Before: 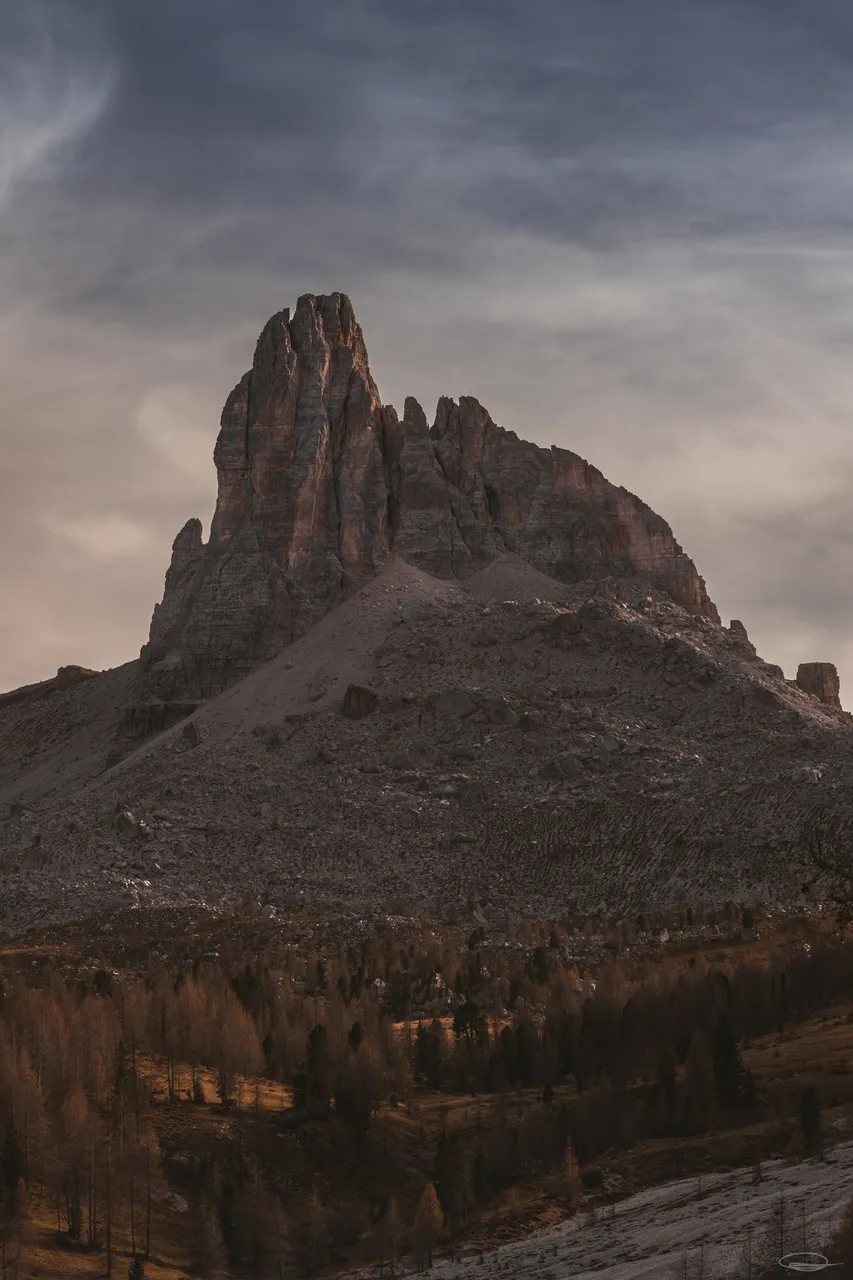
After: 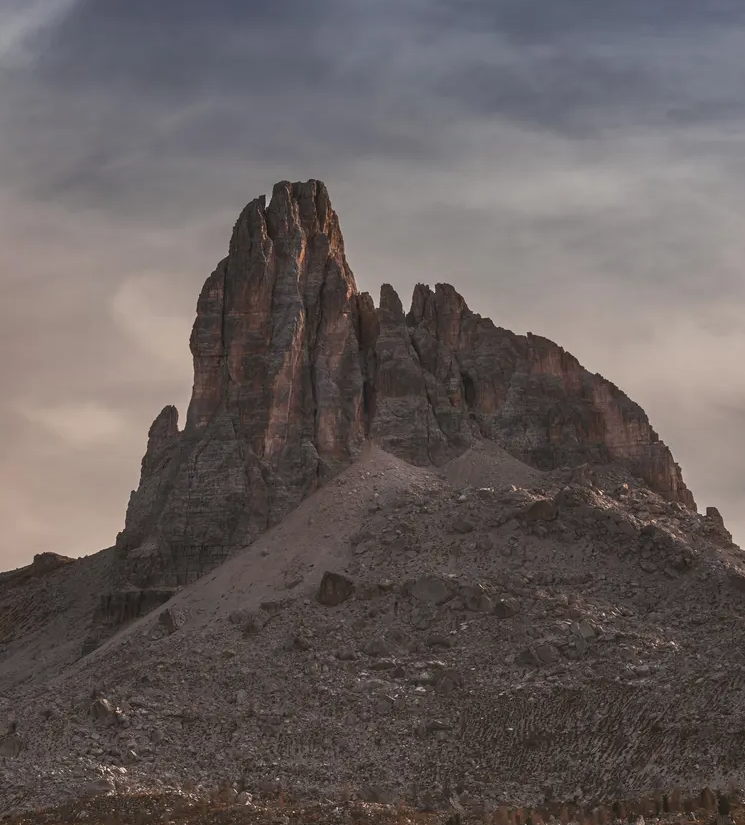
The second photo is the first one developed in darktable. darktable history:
shadows and highlights: soften with gaussian
crop: left 2.922%, top 8.875%, right 9.664%, bottom 26.639%
